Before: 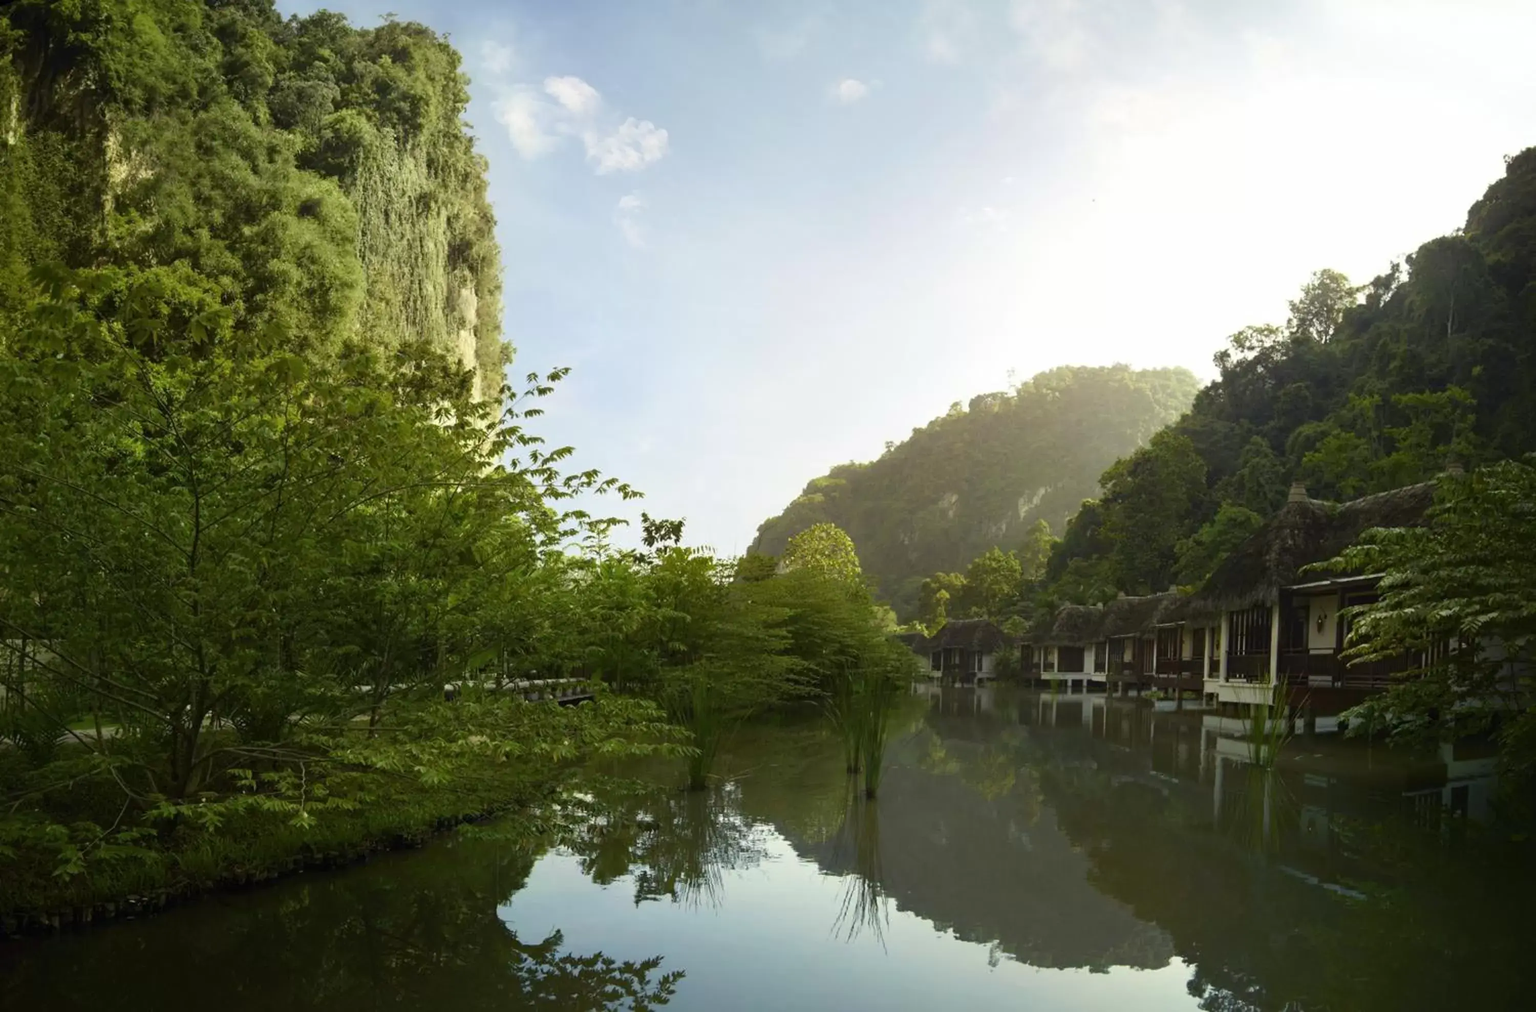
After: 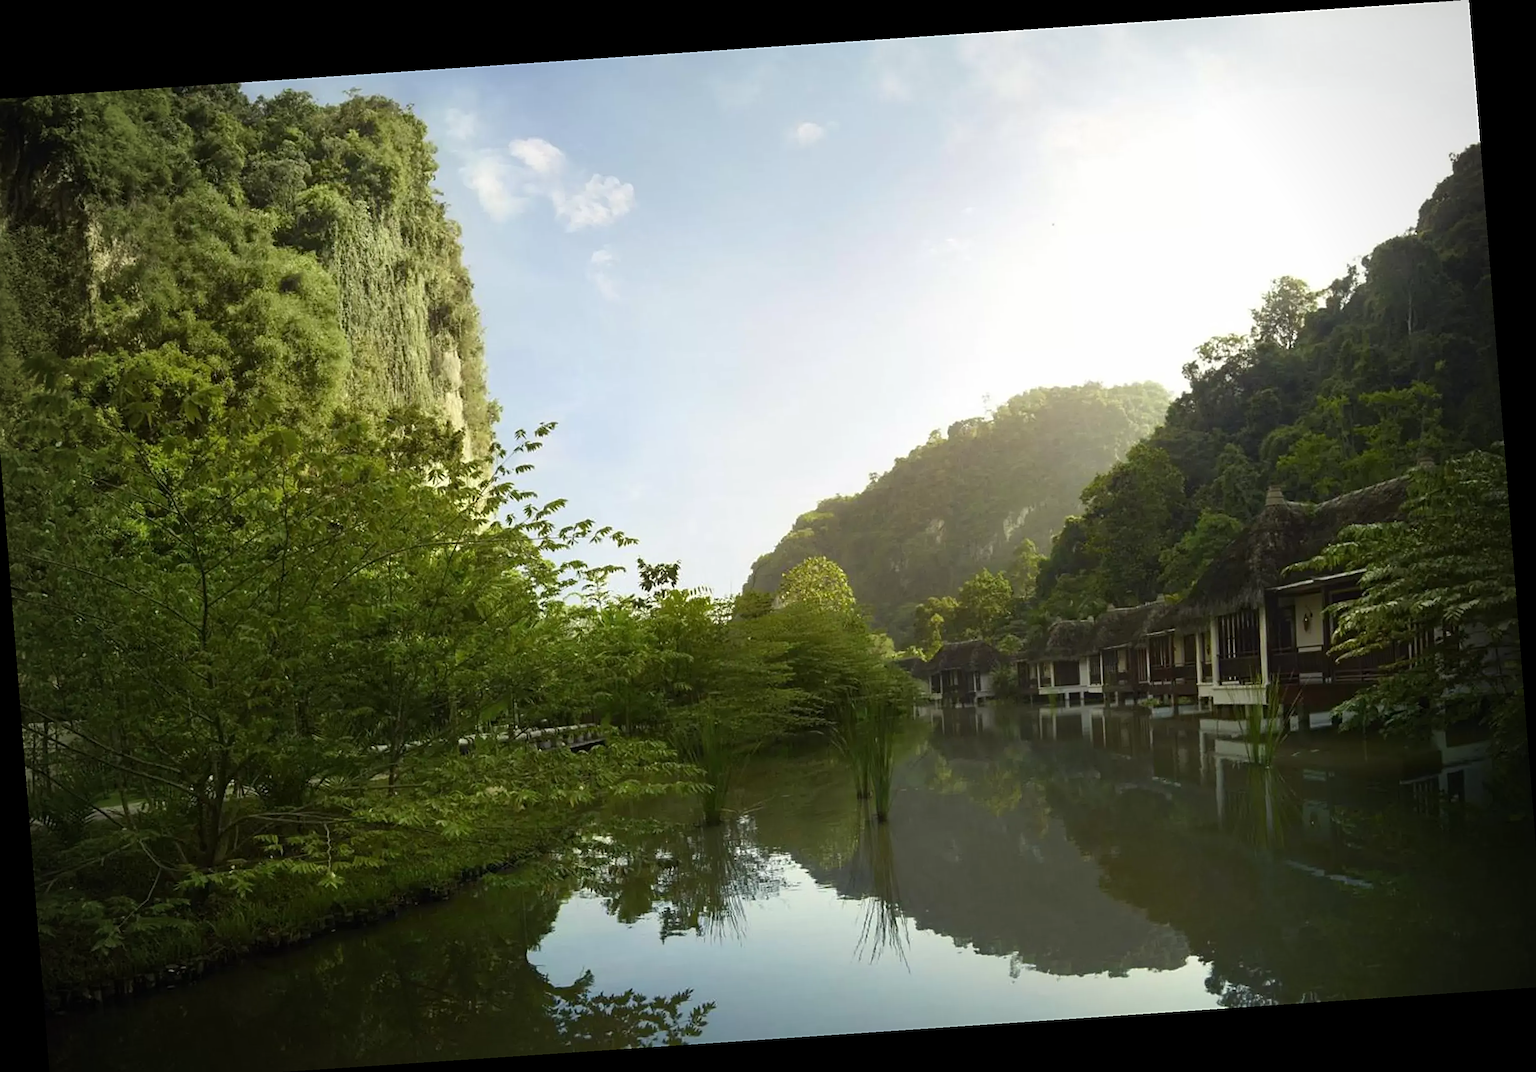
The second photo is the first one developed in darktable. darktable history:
crop and rotate: left 1.774%, right 0.633%, bottom 1.28%
sharpen: on, module defaults
vignetting: on, module defaults
rotate and perspective: rotation -4.2°, shear 0.006, automatic cropping off
base curve: exposure shift 0, preserve colors none
